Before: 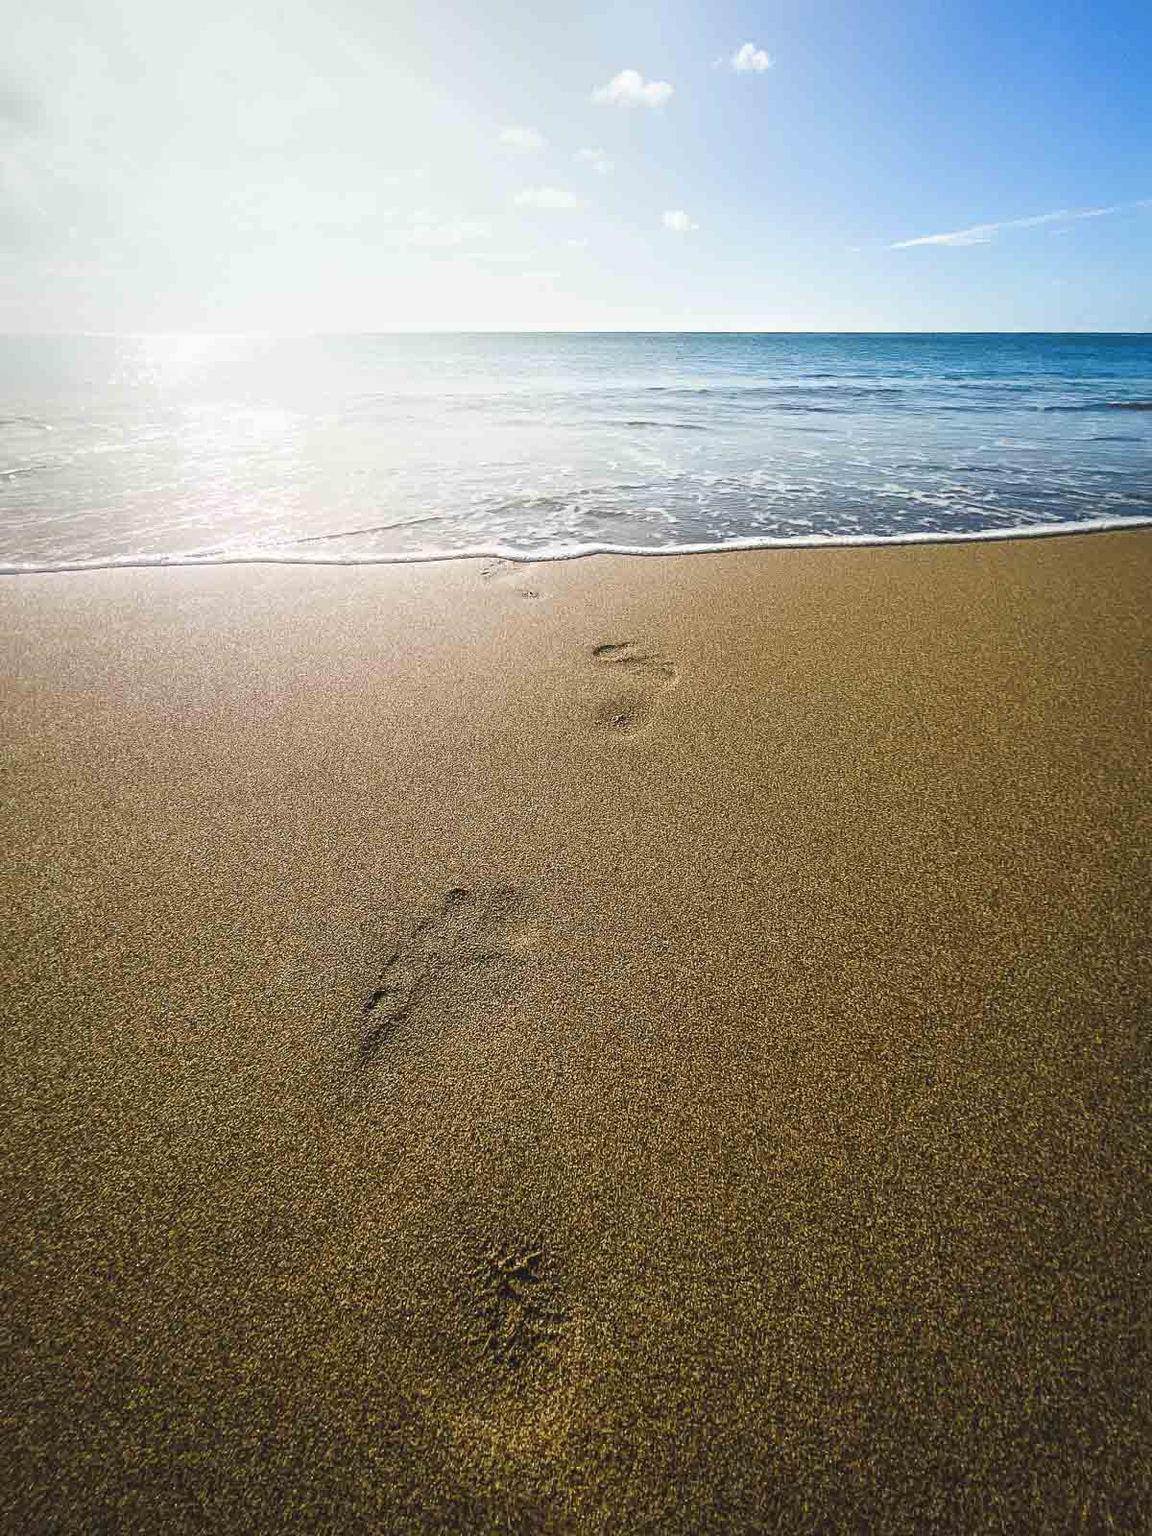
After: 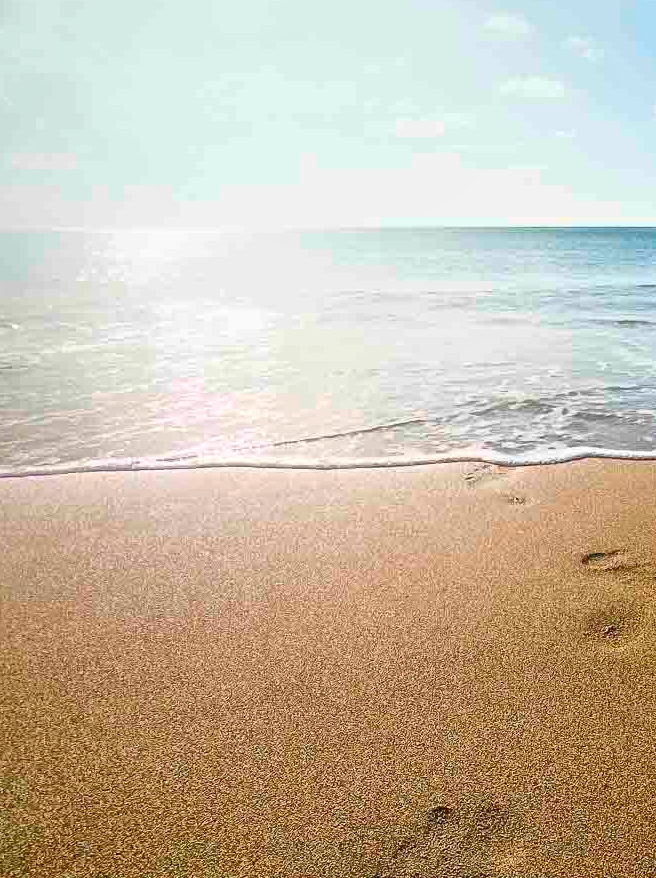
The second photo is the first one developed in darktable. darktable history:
crop and rotate: left 3.047%, top 7.509%, right 42.236%, bottom 37.598%
contrast brightness saturation: contrast 0.18, saturation 0.3
shadows and highlights: on, module defaults
